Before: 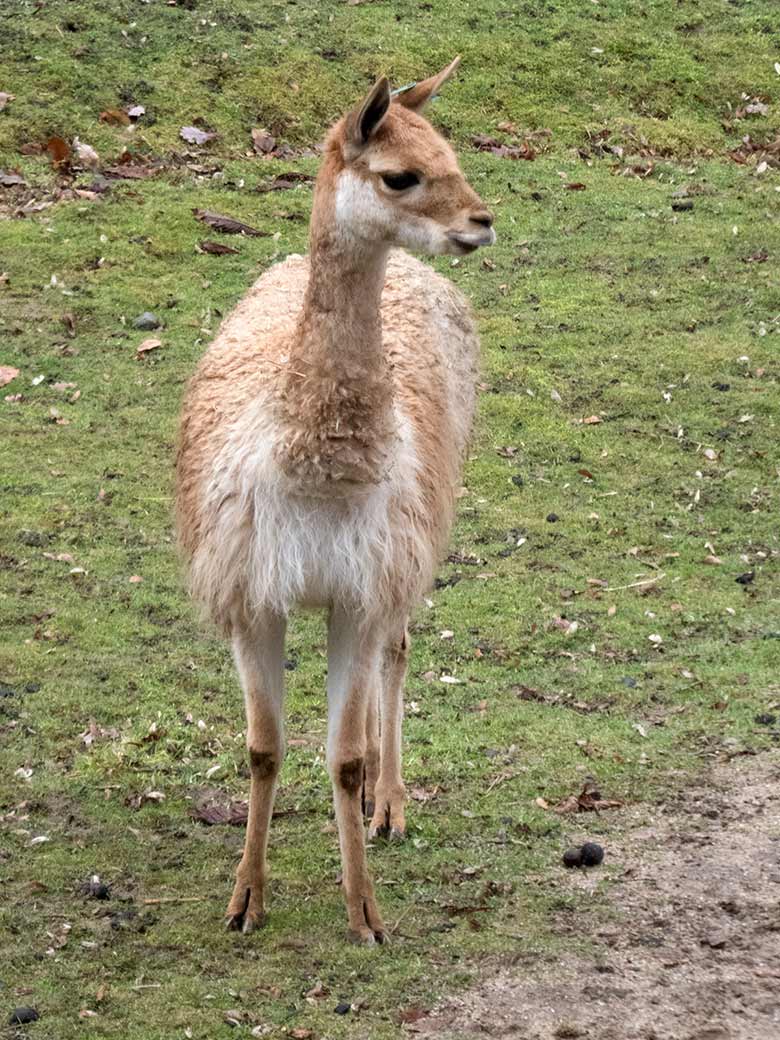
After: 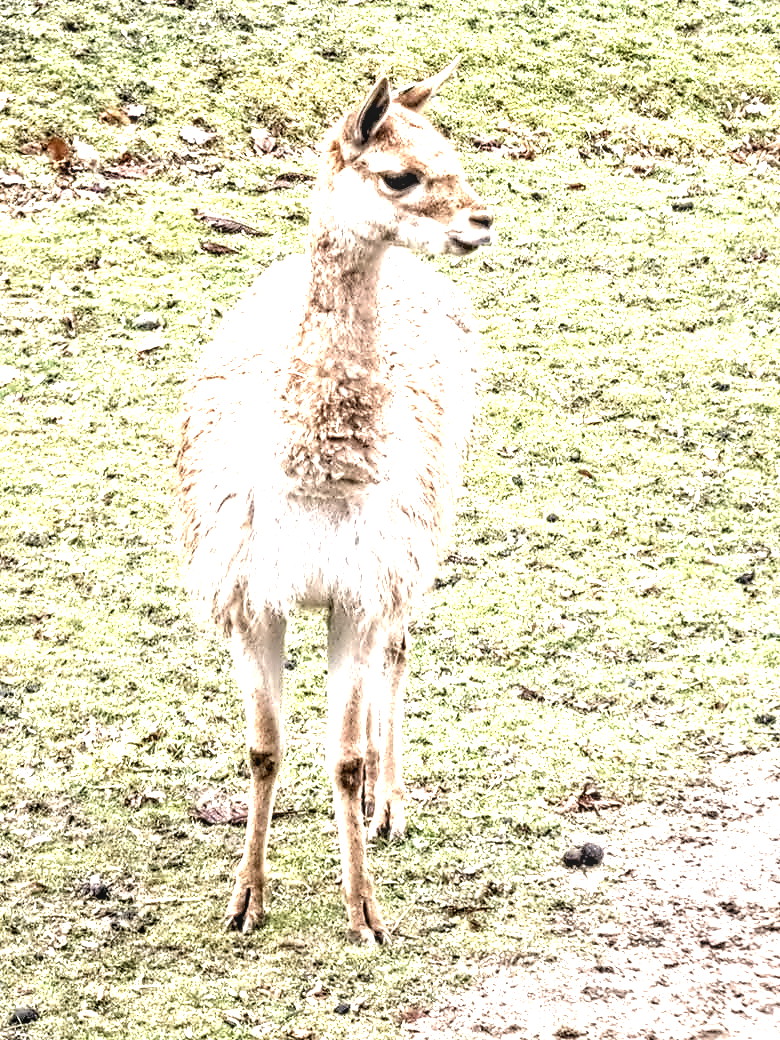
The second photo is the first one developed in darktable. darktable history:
exposure: black level correction 0.001, exposure 1.993 EV, compensate highlight preservation false
contrast equalizer: y [[0.5, 0.542, 0.583, 0.625, 0.667, 0.708], [0.5 ×6], [0.5 ×6], [0, 0.033, 0.067, 0.1, 0.133, 0.167], [0, 0.05, 0.1, 0.15, 0.2, 0.25]]
local contrast: detail 130%
color correction: highlights a* 5.56, highlights b* 5.23, saturation 0.674
levels: mode automatic
